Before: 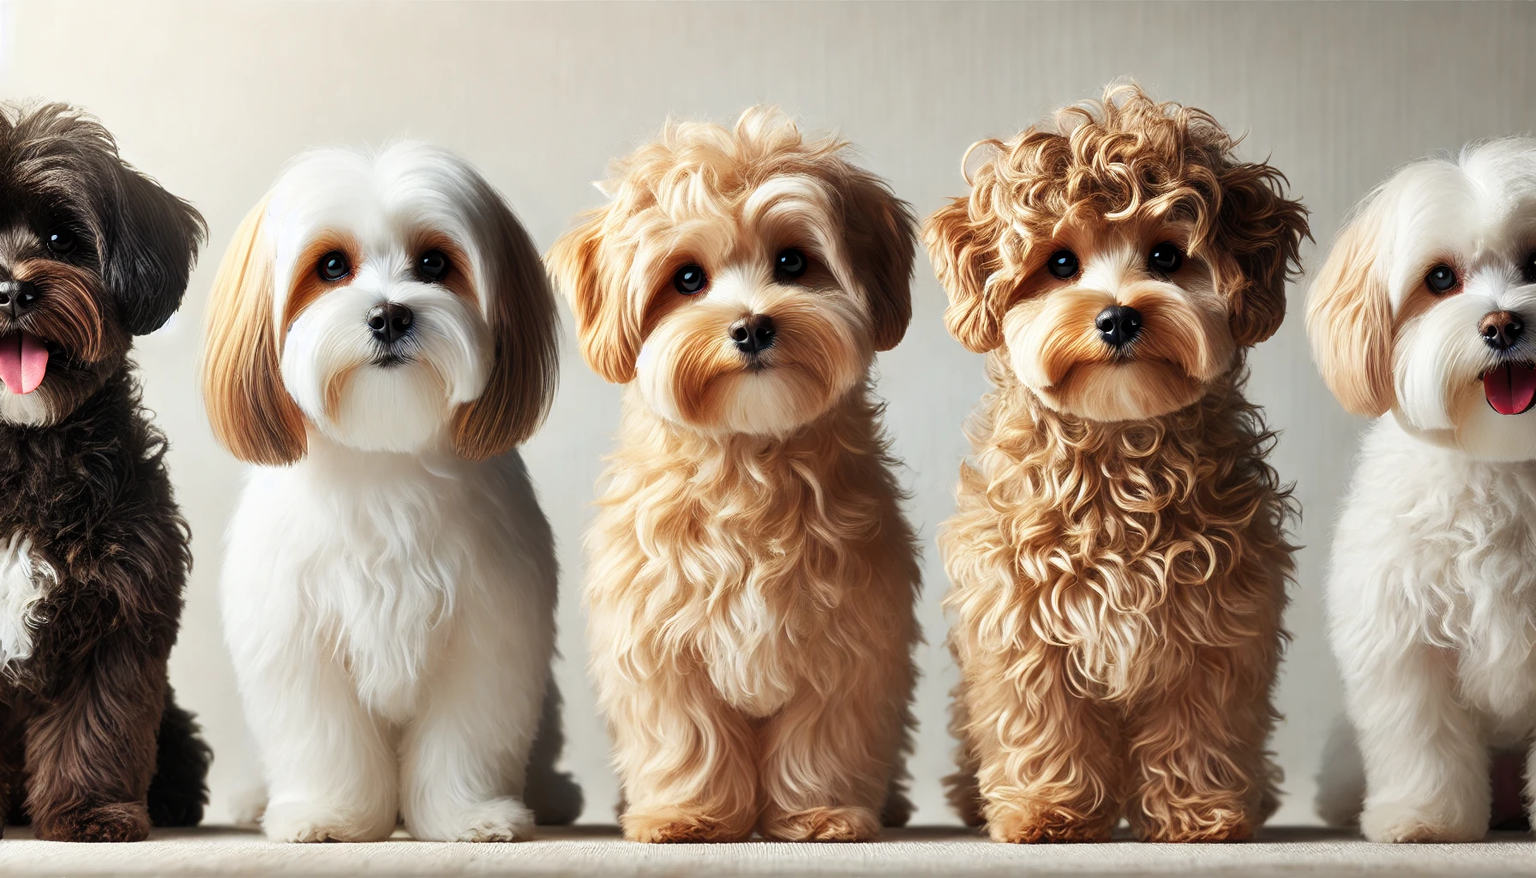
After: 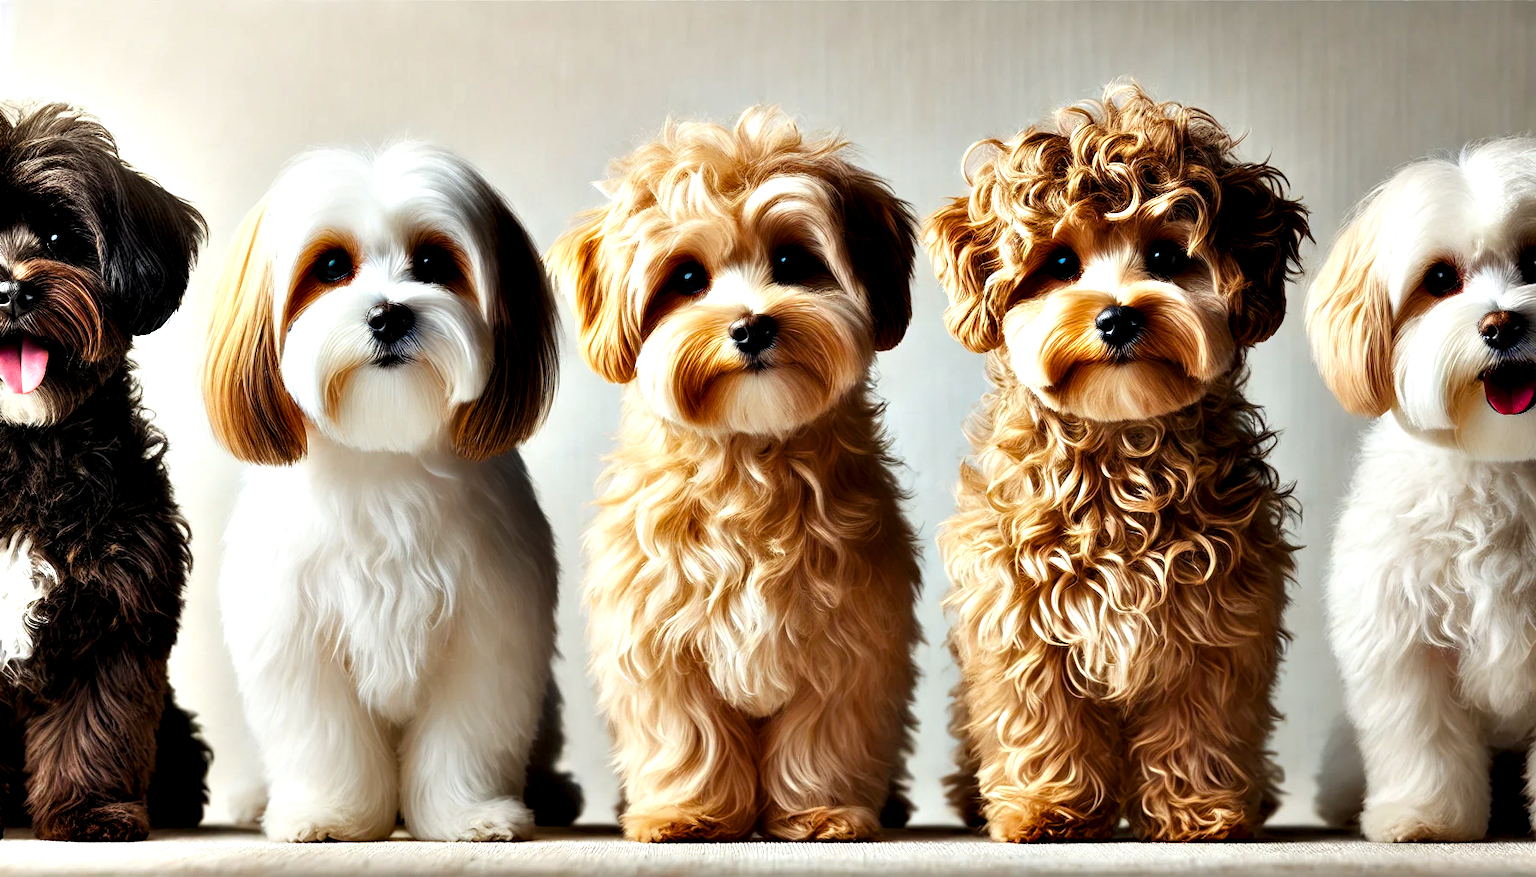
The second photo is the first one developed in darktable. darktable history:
contrast equalizer: octaves 7, y [[0.6 ×6], [0.55 ×6], [0 ×6], [0 ×6], [0 ×6]]
color balance rgb: perceptual saturation grading › global saturation 25.919%
